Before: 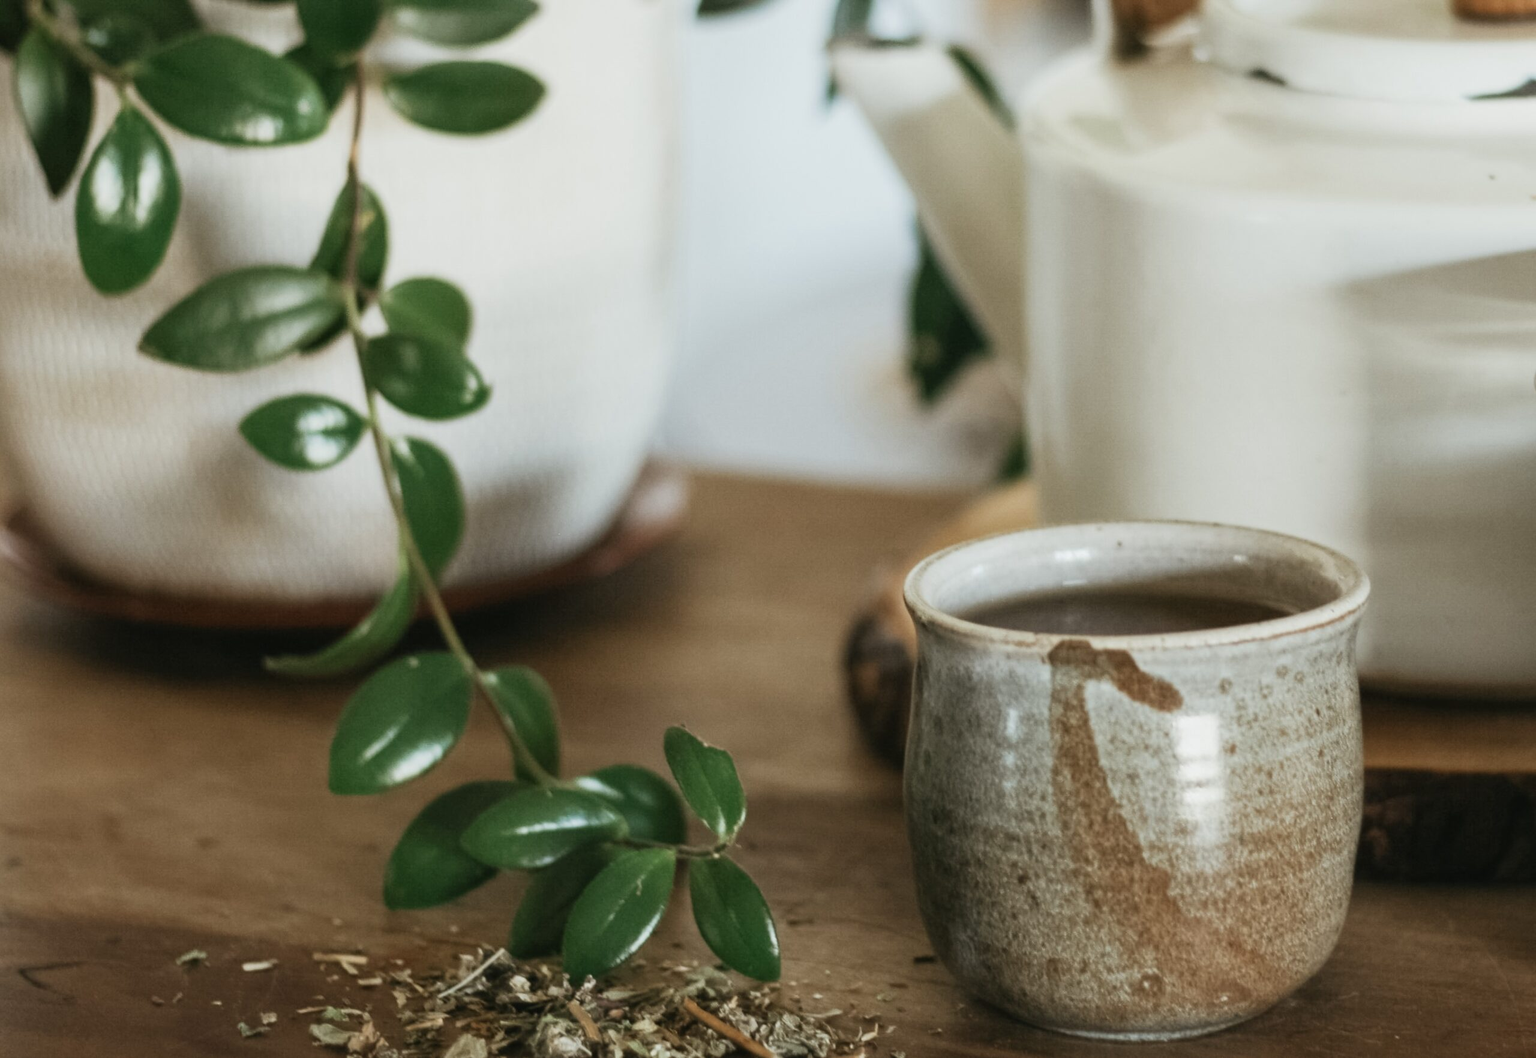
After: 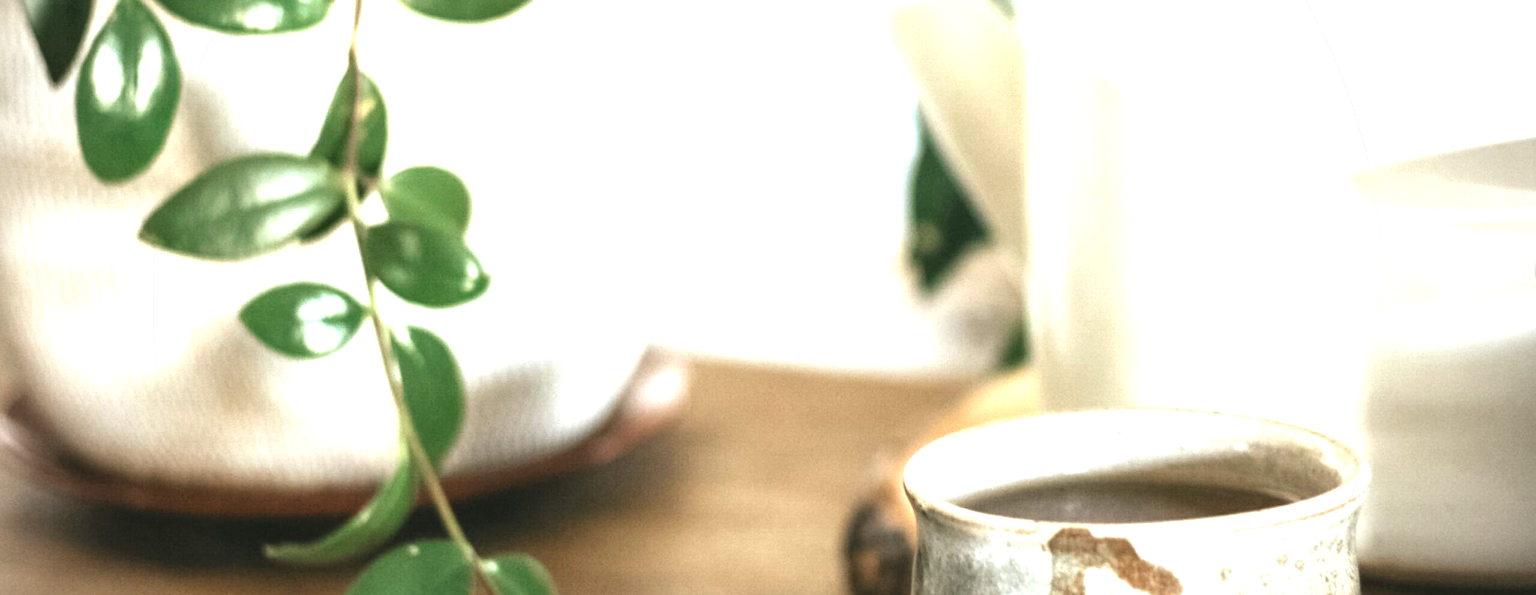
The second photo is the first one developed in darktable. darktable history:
exposure: exposure -0.046 EV, compensate exposure bias true, compensate highlight preservation false
crop and rotate: top 10.608%, bottom 33.023%
vignetting: center (0, 0.007), unbound false
